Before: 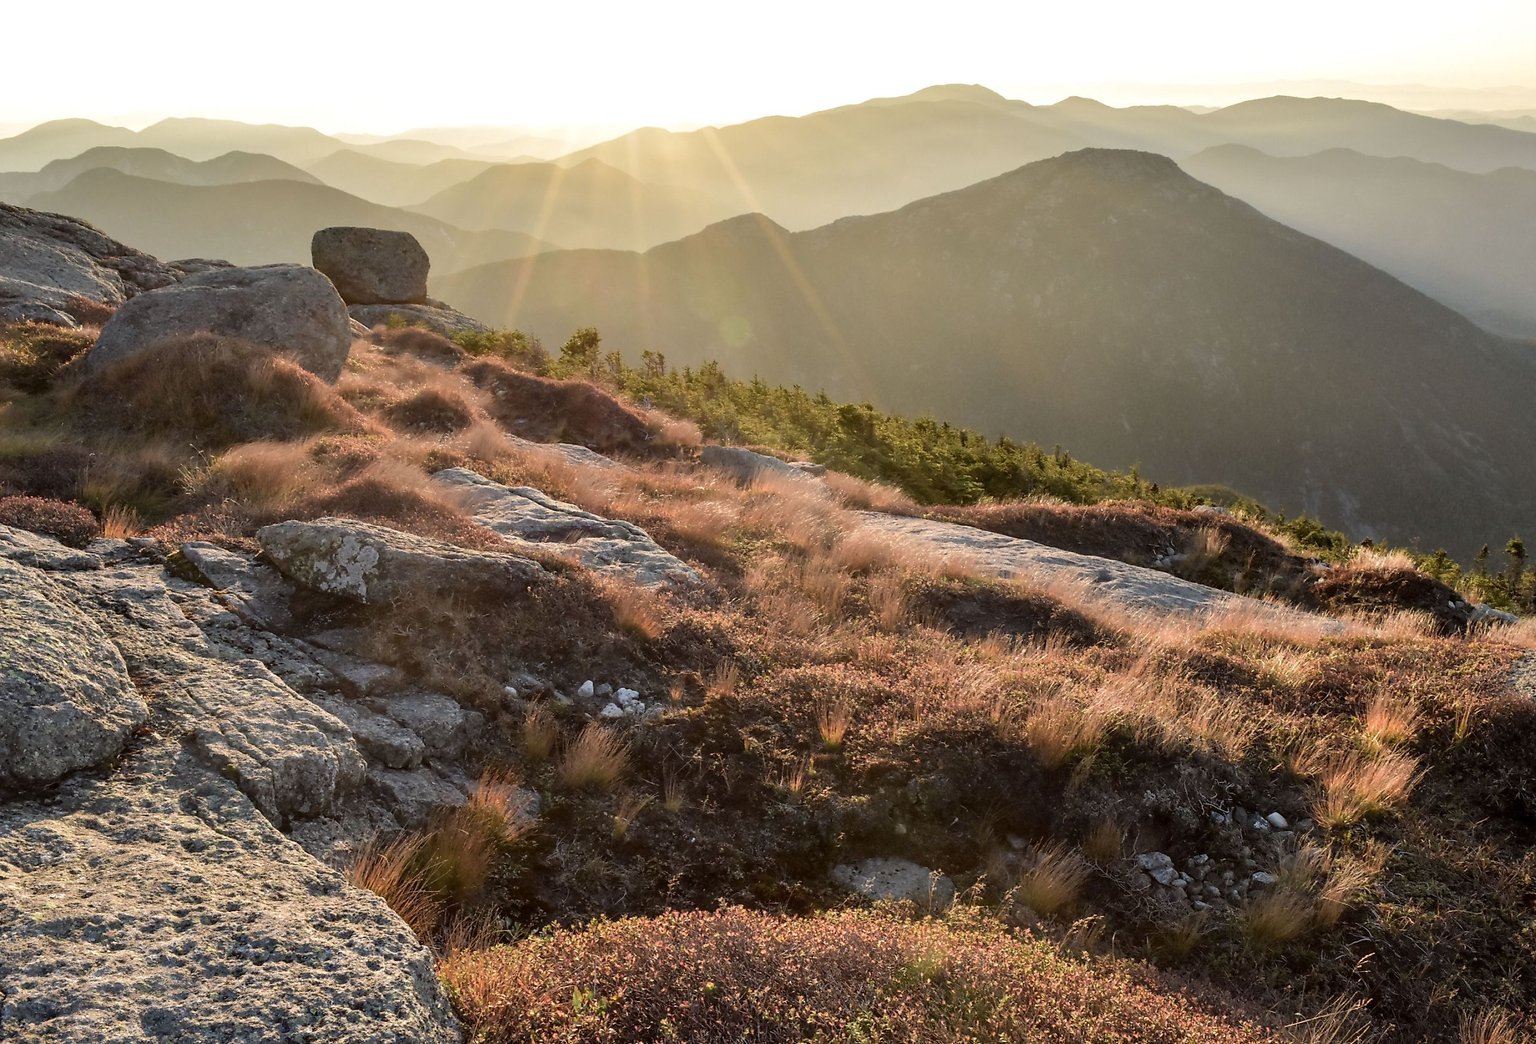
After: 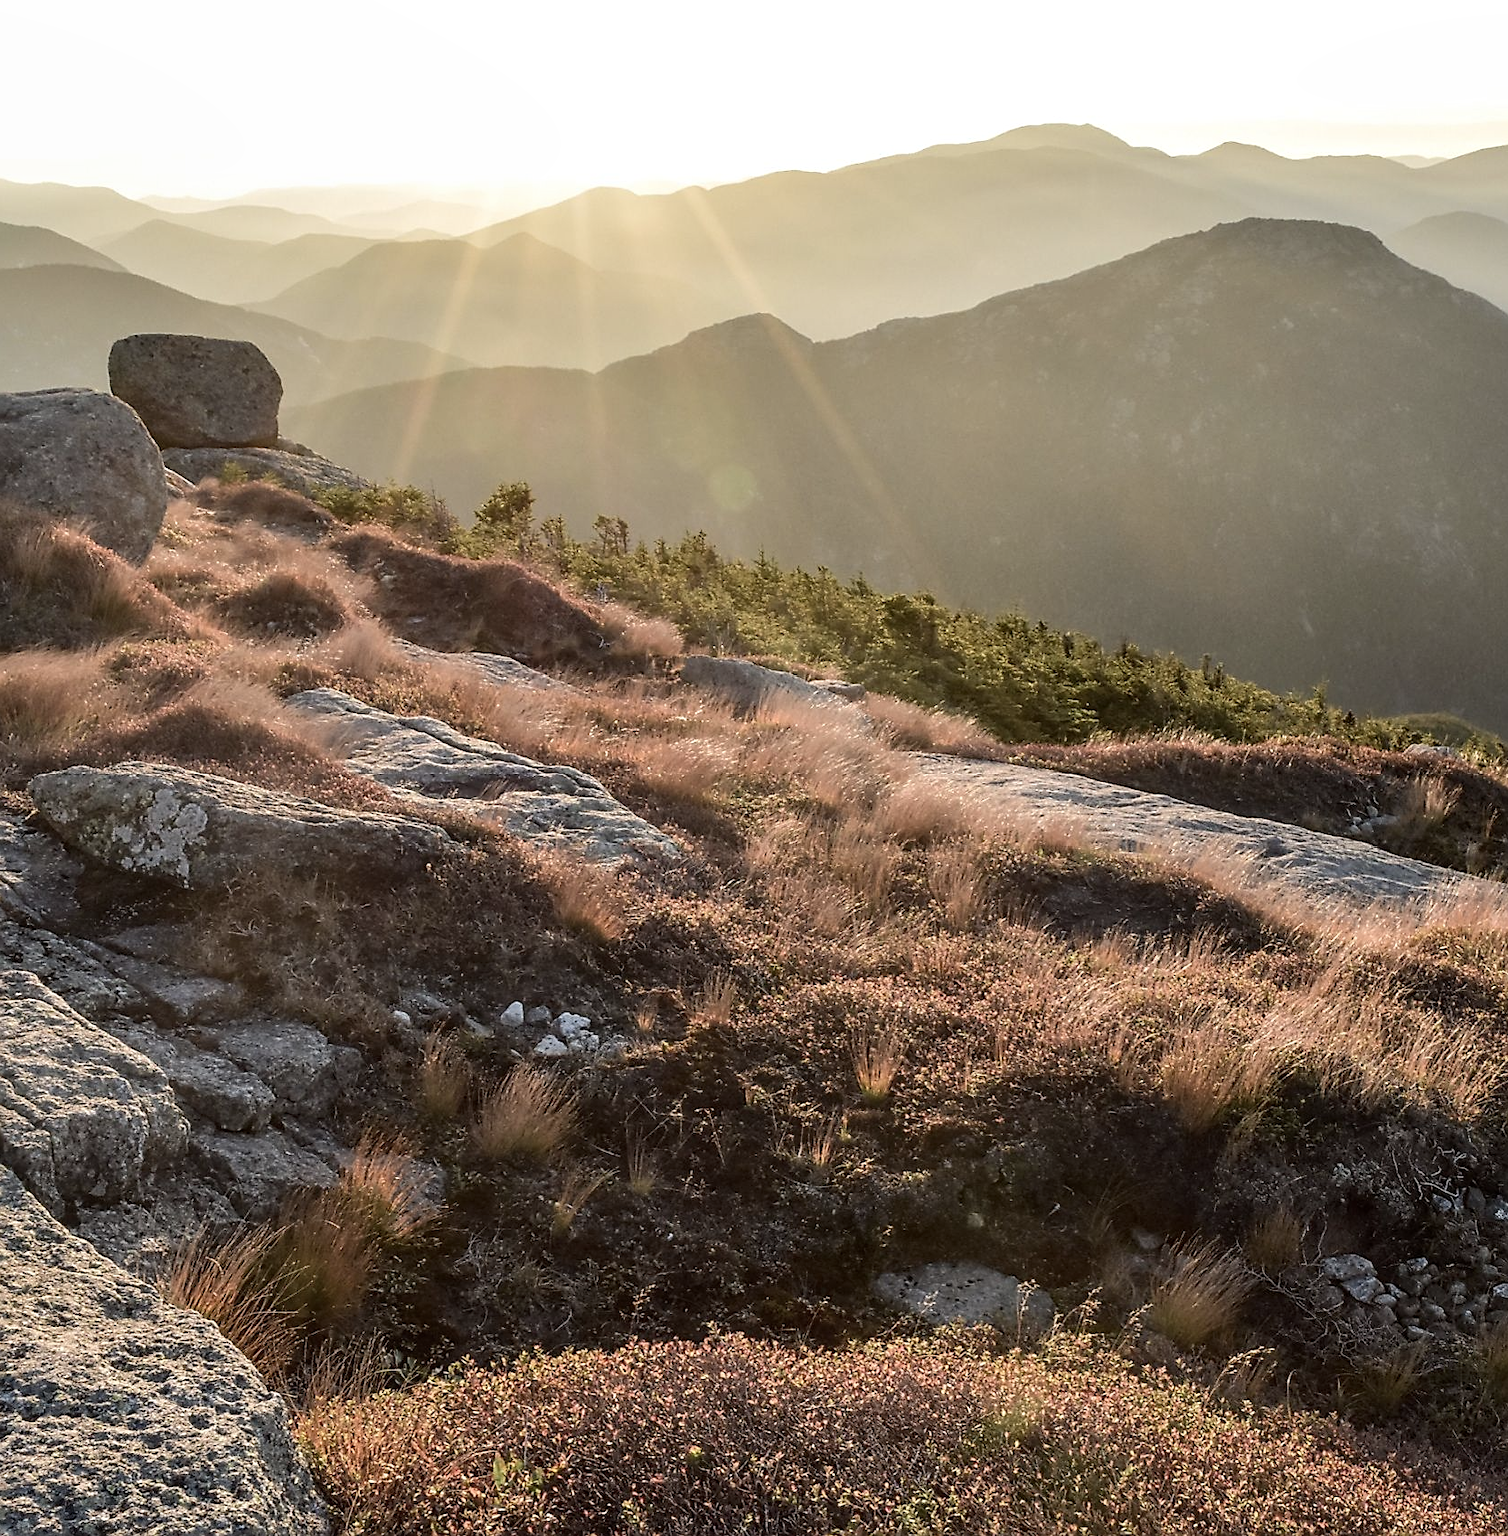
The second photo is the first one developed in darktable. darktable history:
sharpen: on, module defaults
contrast brightness saturation: contrast 0.112, saturation -0.171
haze removal: strength 0.288, distance 0.247, compatibility mode true, adaptive false
local contrast: detail 110%
crop and rotate: left 15.513%, right 17.696%
tone equalizer: edges refinement/feathering 500, mask exposure compensation -1.57 EV, preserve details no
